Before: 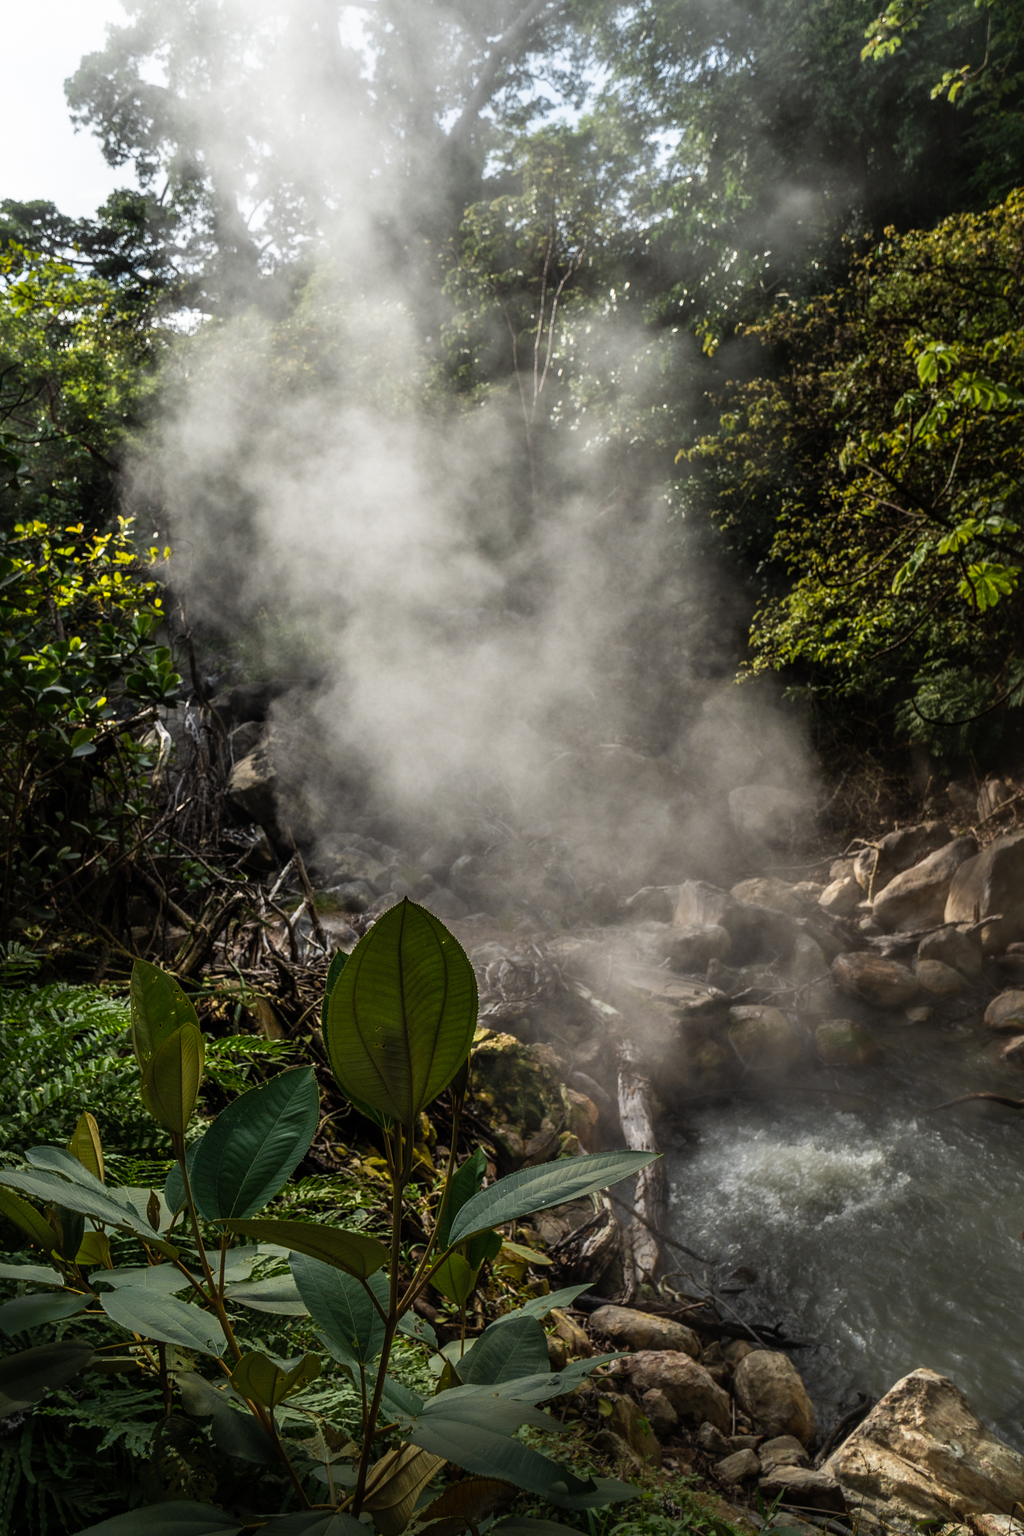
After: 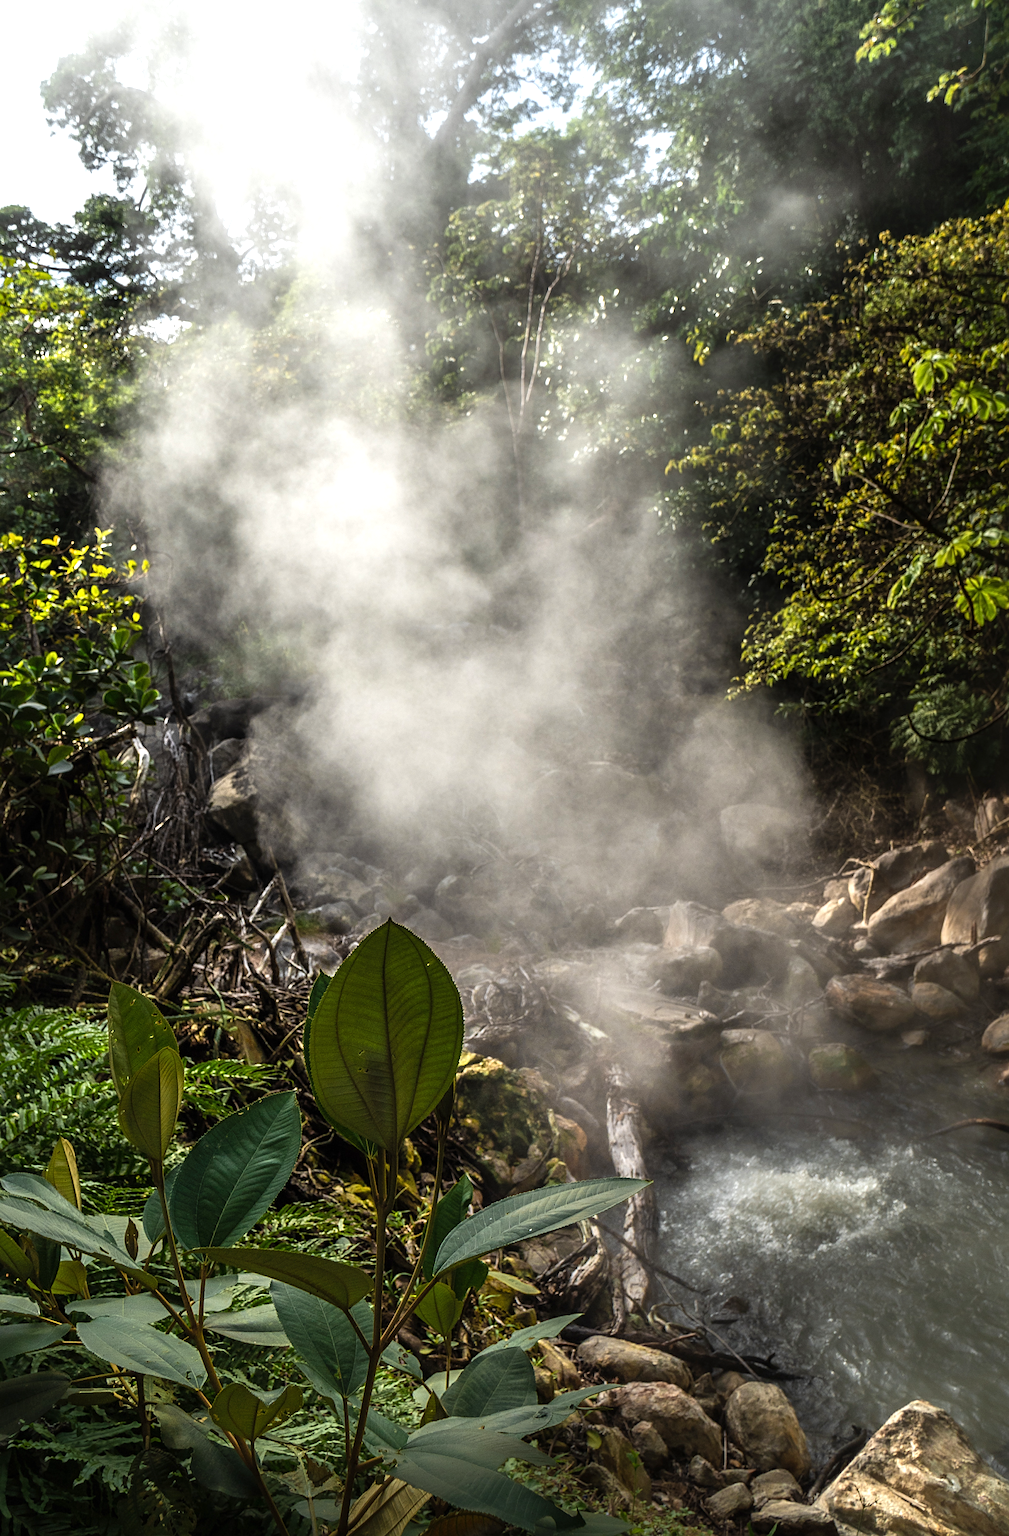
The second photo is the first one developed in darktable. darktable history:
exposure: black level correction 0, exposure 0.6 EV, compensate exposure bias true, compensate highlight preservation false
sharpen: amount 0.2
crop and rotate: left 2.536%, right 1.107%, bottom 2.246%
